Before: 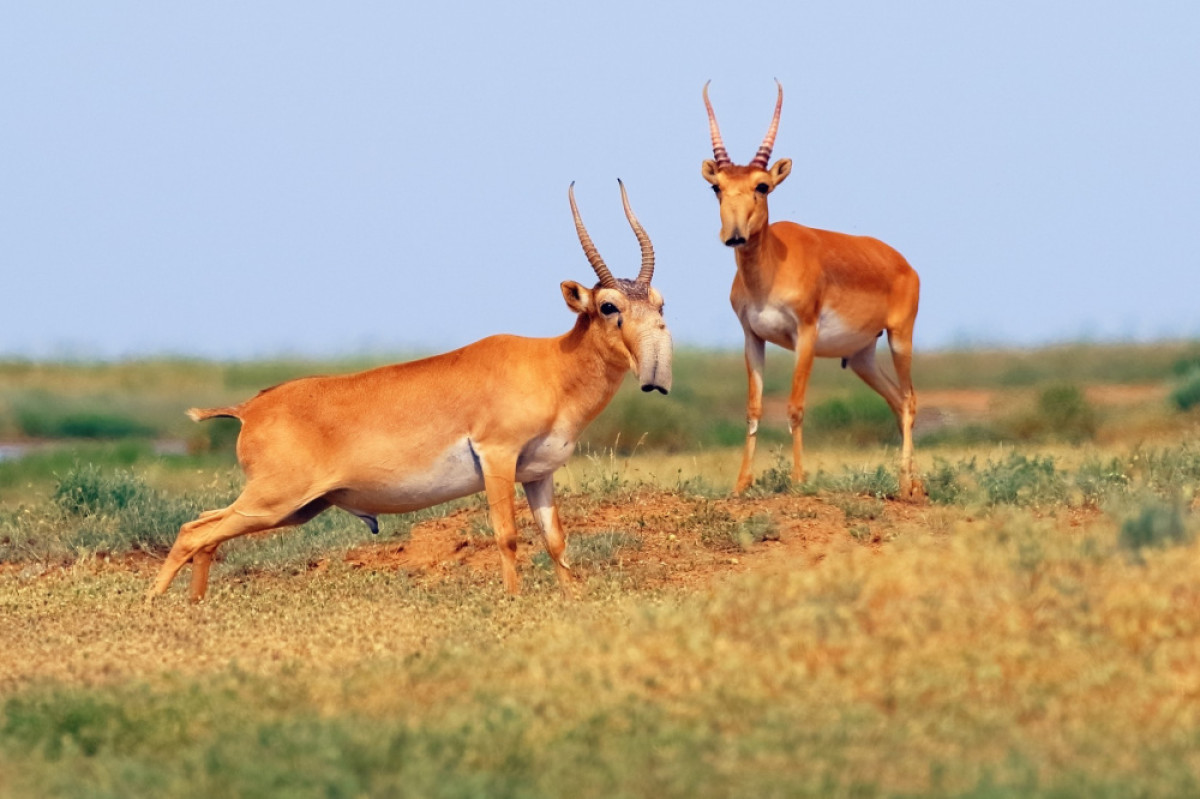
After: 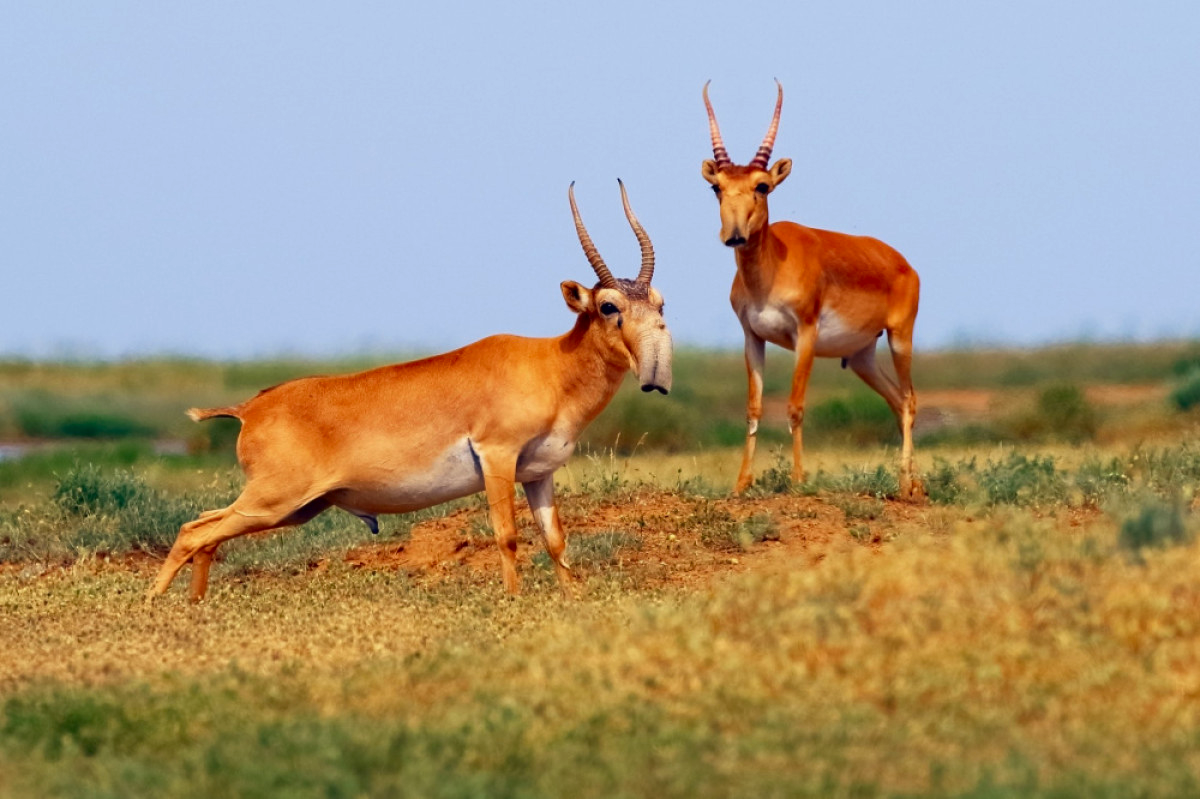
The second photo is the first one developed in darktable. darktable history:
contrast brightness saturation: contrast 0.067, brightness -0.138, saturation 0.114
